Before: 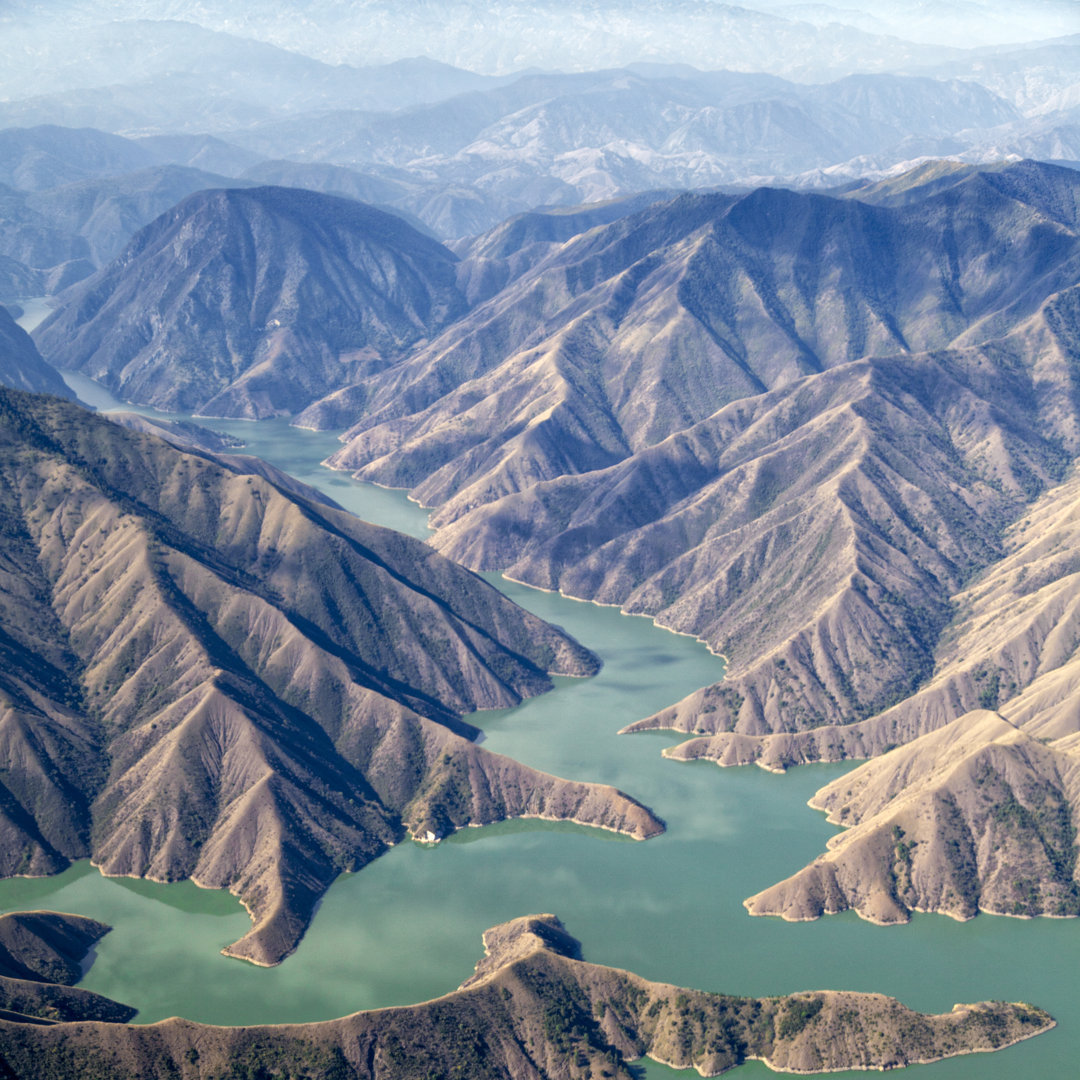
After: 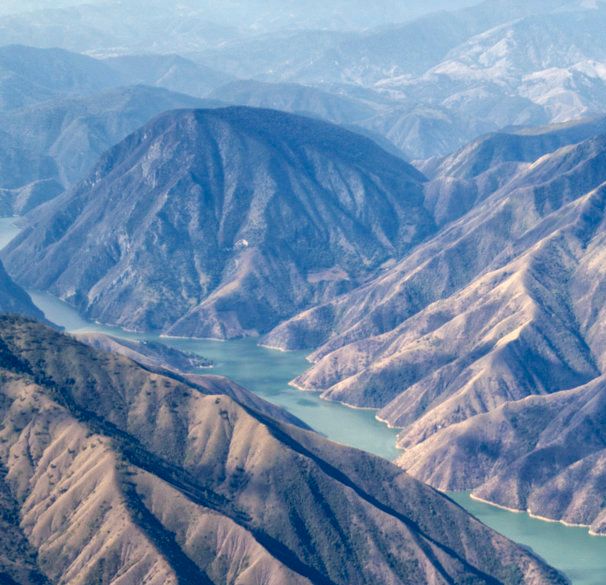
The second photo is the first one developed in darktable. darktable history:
crop and rotate: left 3.031%, top 7.448%, right 40.801%, bottom 38.373%
